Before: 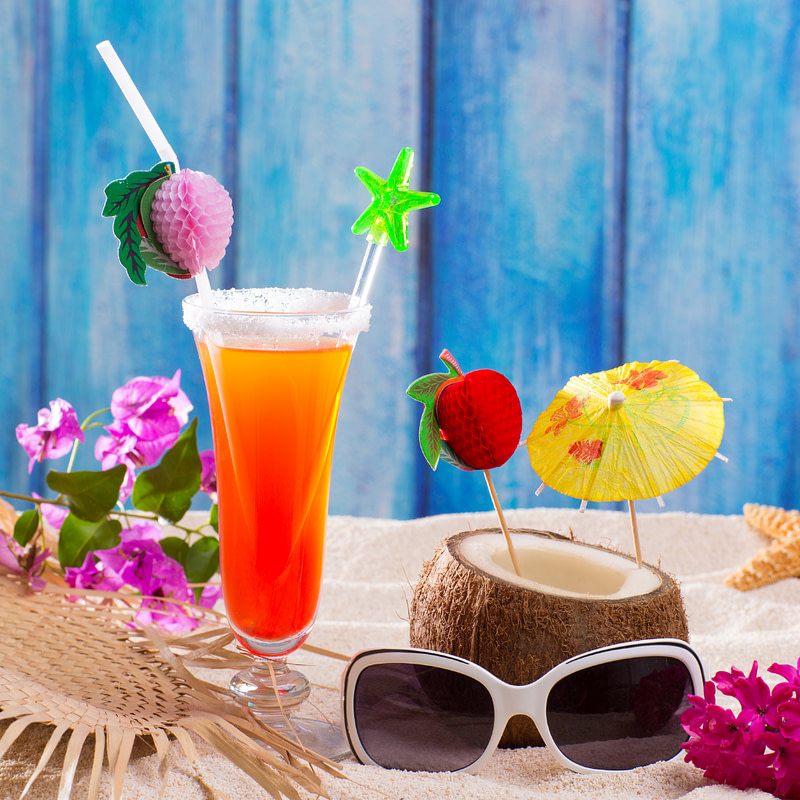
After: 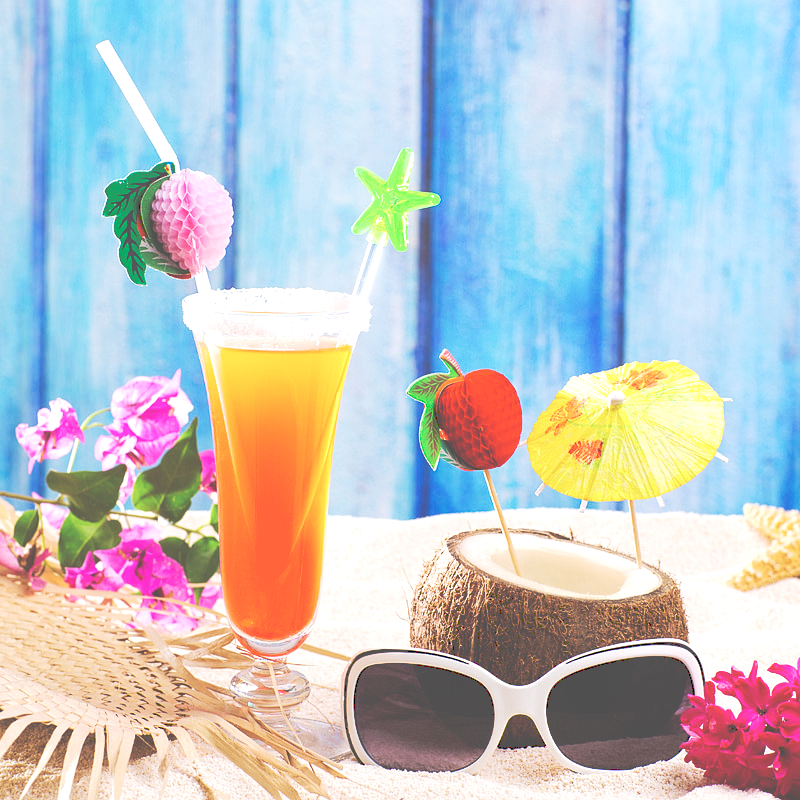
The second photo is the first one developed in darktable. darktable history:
tone equalizer: edges refinement/feathering 500, mask exposure compensation -1.57 EV, preserve details no
sharpen: radius 1.323, amount 0.289, threshold 0.068
exposure: black level correction -0.002, exposure 0.534 EV, compensate highlight preservation false
color zones: curves: ch1 [(0.113, 0.438) (0.75, 0.5)]; ch2 [(0.12, 0.526) (0.75, 0.5)]
tone curve: curves: ch0 [(0, 0) (0.003, 0.334) (0.011, 0.338) (0.025, 0.338) (0.044, 0.338) (0.069, 0.339) (0.1, 0.342) (0.136, 0.343) (0.177, 0.349) (0.224, 0.36) (0.277, 0.385) (0.335, 0.42) (0.399, 0.465) (0.468, 0.535) (0.543, 0.632) (0.623, 0.73) (0.709, 0.814) (0.801, 0.879) (0.898, 0.935) (1, 1)], preserve colors none
